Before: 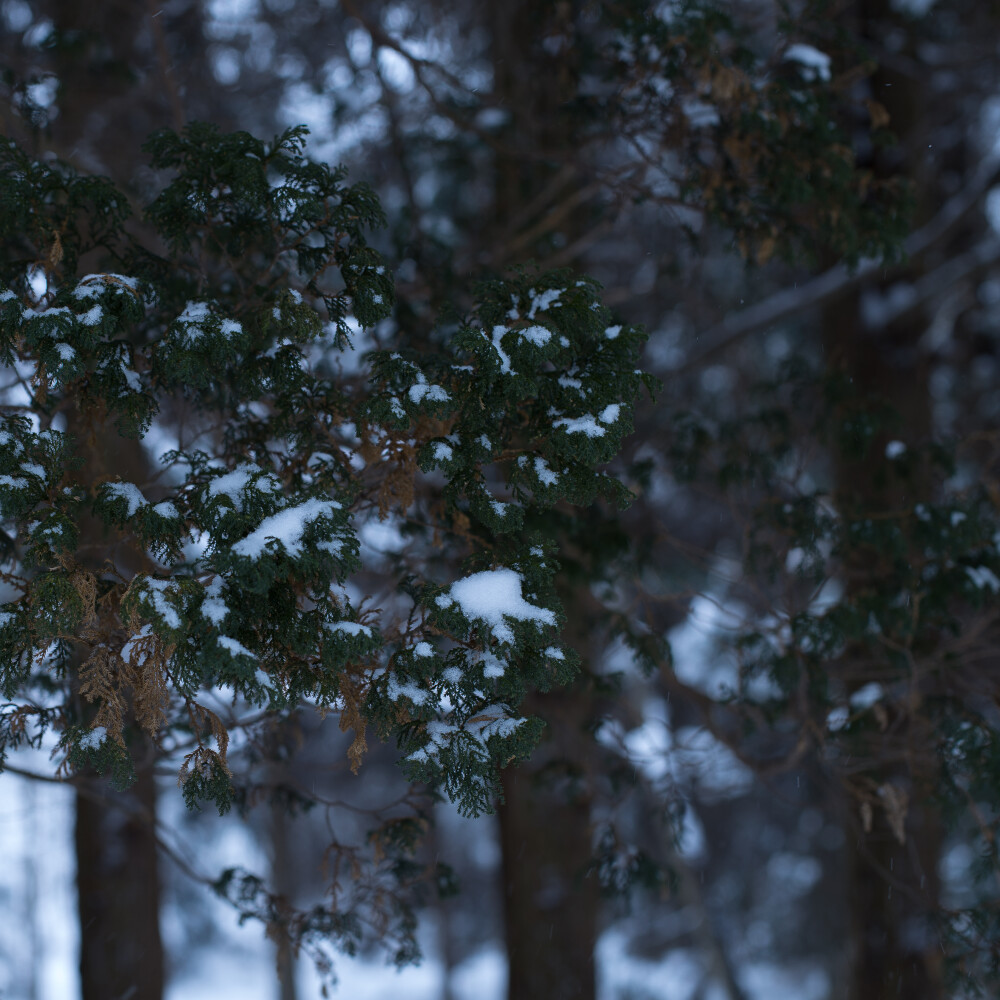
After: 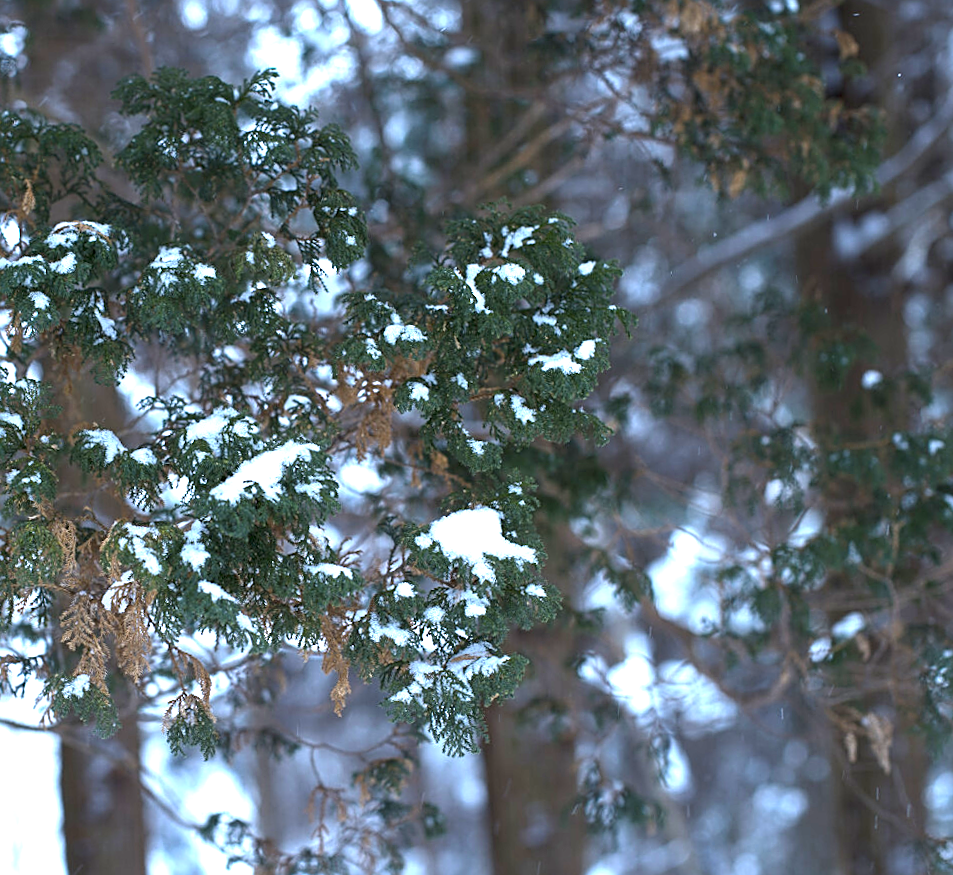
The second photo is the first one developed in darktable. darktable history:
rotate and perspective: rotation -3°, crop left 0.031, crop right 0.968, crop top 0.07, crop bottom 0.93
crop and rotate: angle -1.69°
exposure: exposure 2.207 EV, compensate highlight preservation false
sharpen: on, module defaults
